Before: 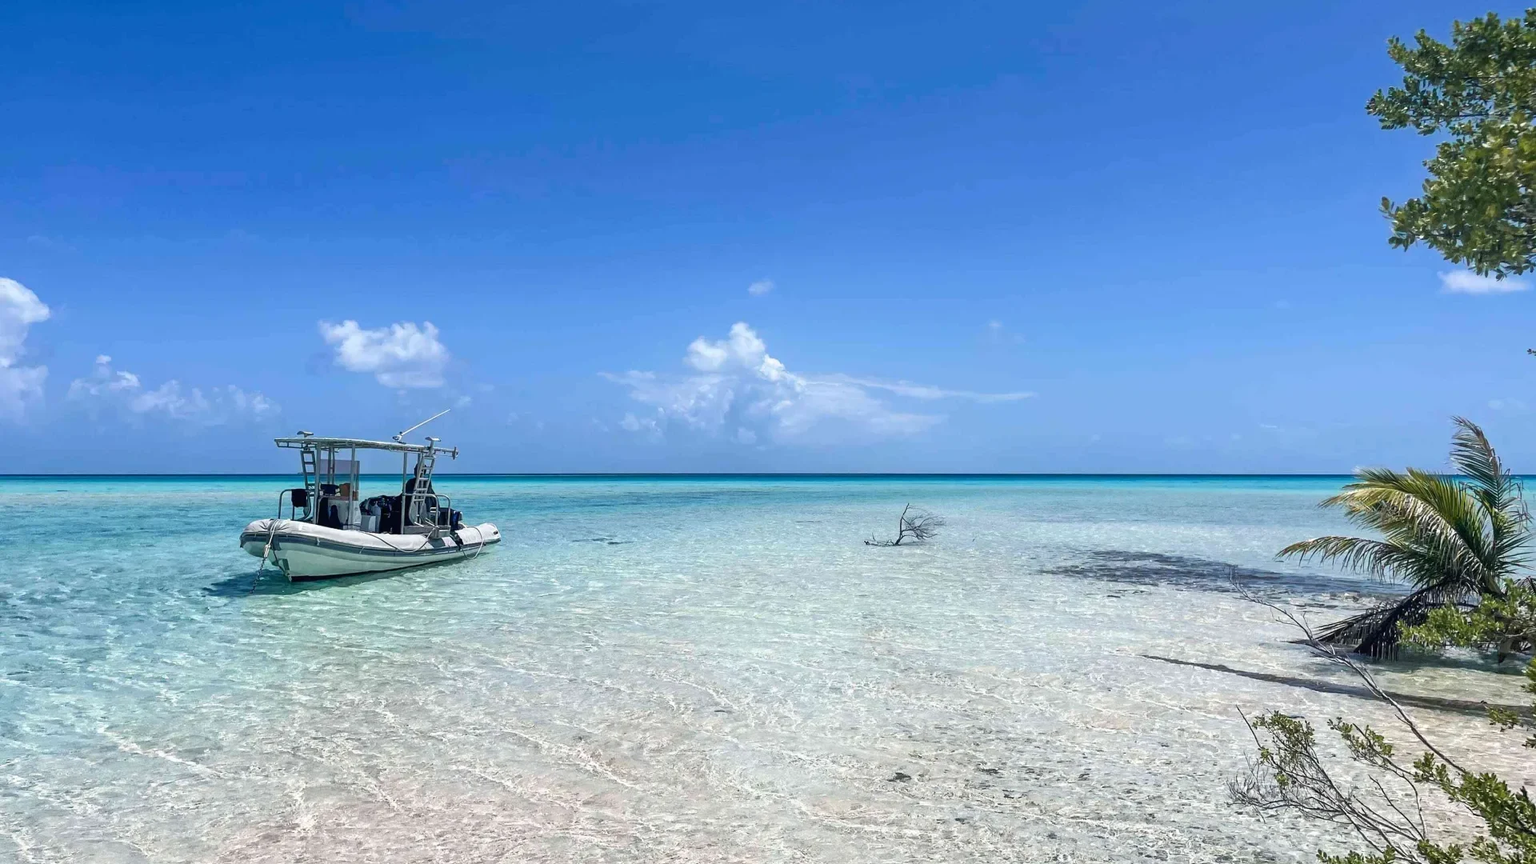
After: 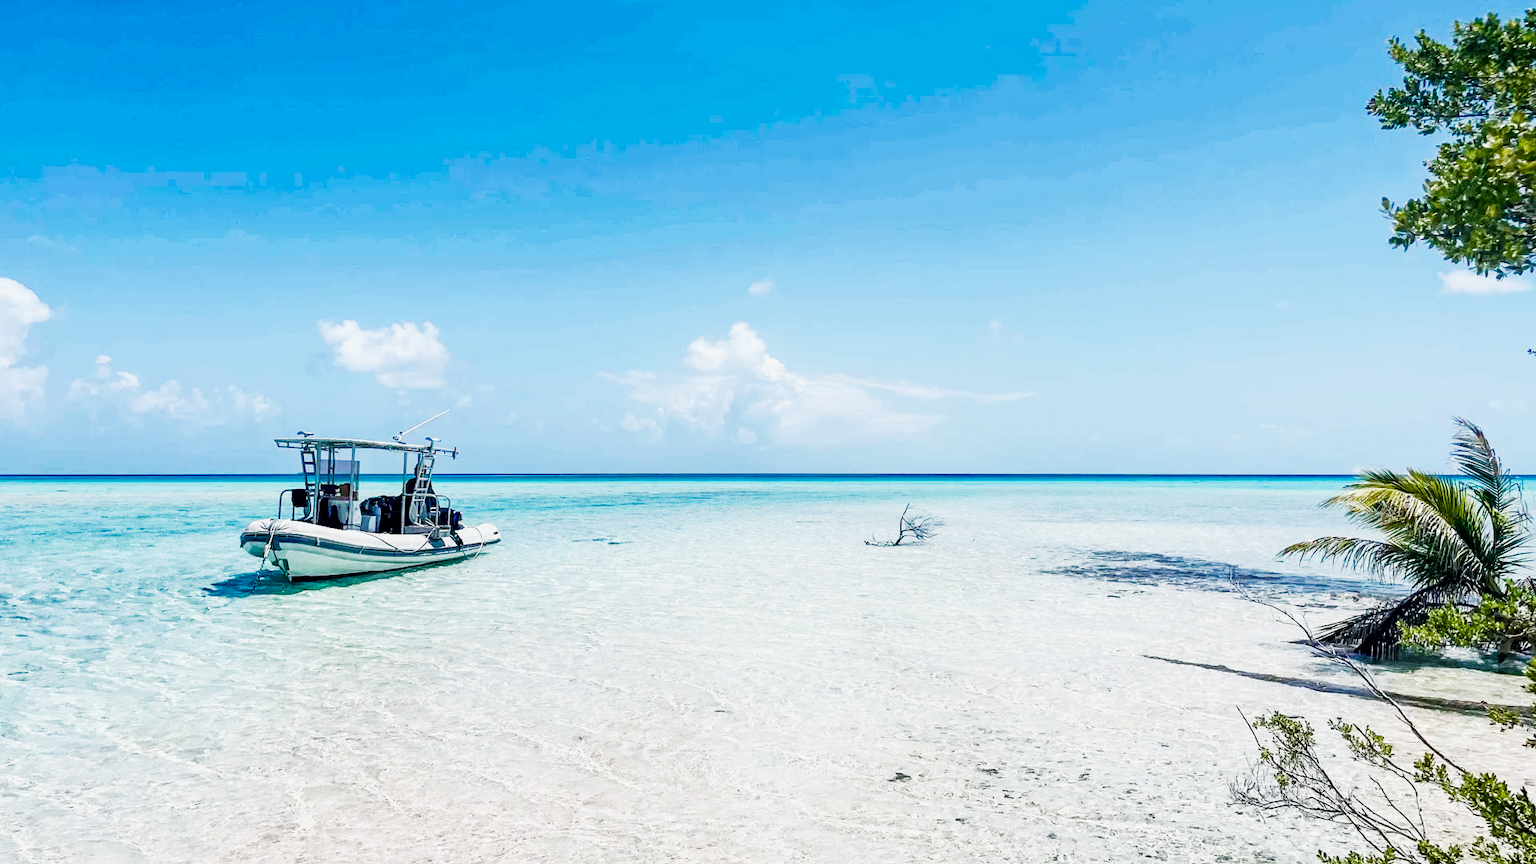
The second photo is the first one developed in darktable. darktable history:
sigmoid: skew -0.2, preserve hue 0%, red attenuation 0.1, red rotation 0.035, green attenuation 0.1, green rotation -0.017, blue attenuation 0.15, blue rotation -0.052, base primaries Rec2020
exposure: exposure 0.74 EV, compensate highlight preservation false
local contrast: highlights 100%, shadows 100%, detail 120%, midtone range 0.2
color balance rgb: linear chroma grading › global chroma 16.62%, perceptual saturation grading › highlights -8.63%, perceptual saturation grading › mid-tones 18.66%, perceptual saturation grading › shadows 28.49%, perceptual brilliance grading › highlights 14.22%, perceptual brilliance grading › shadows -18.96%, global vibrance 27.71%
